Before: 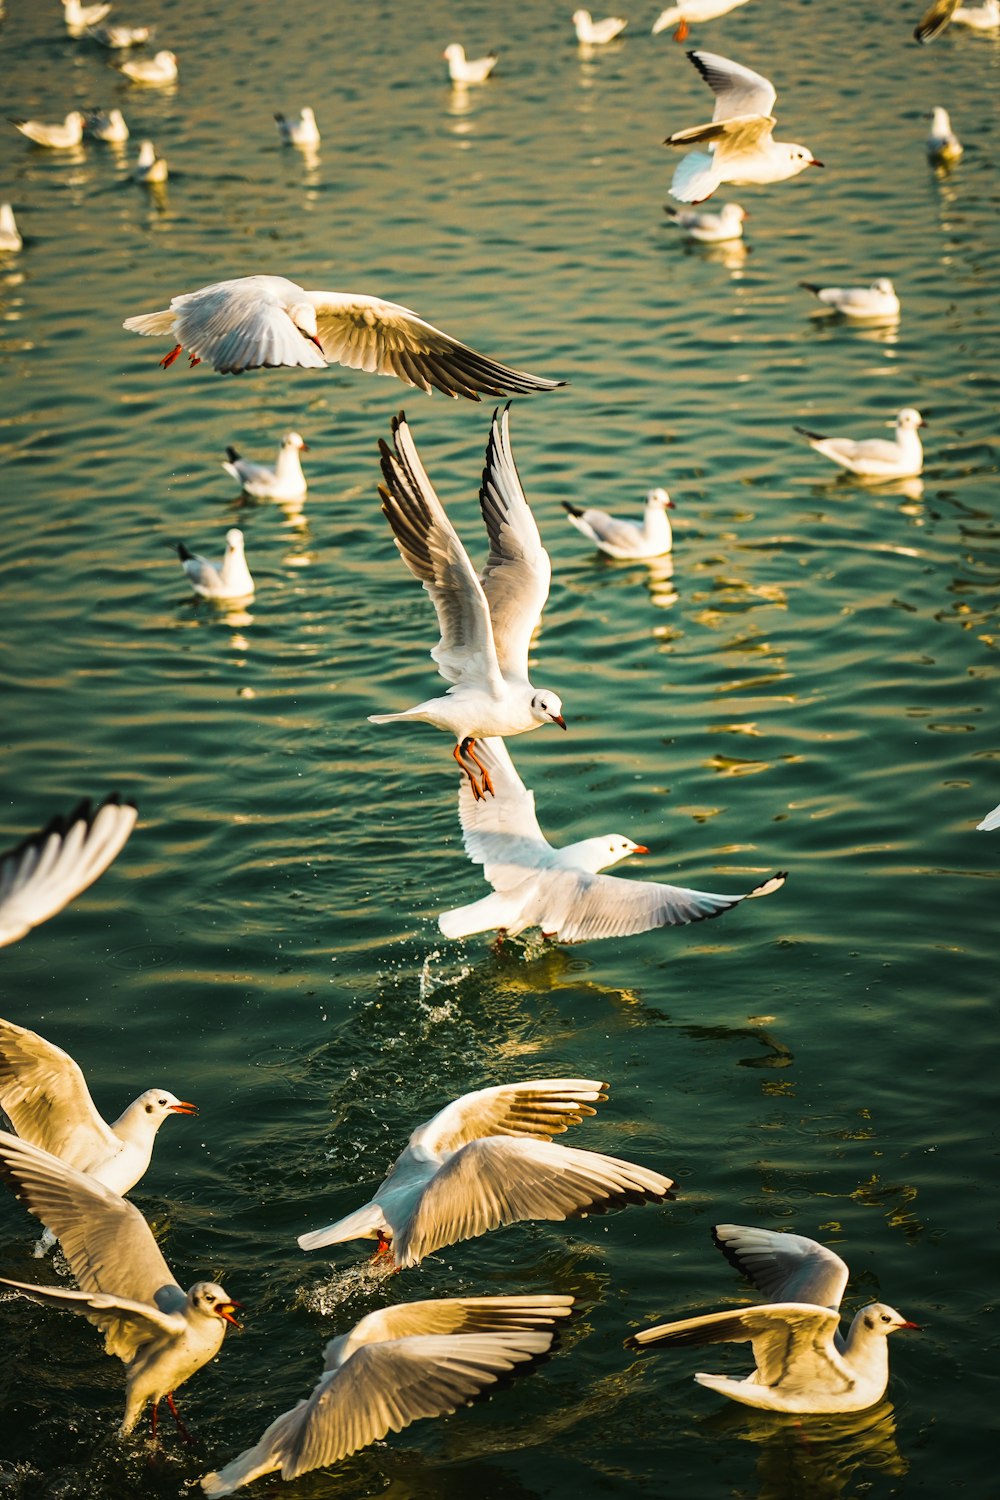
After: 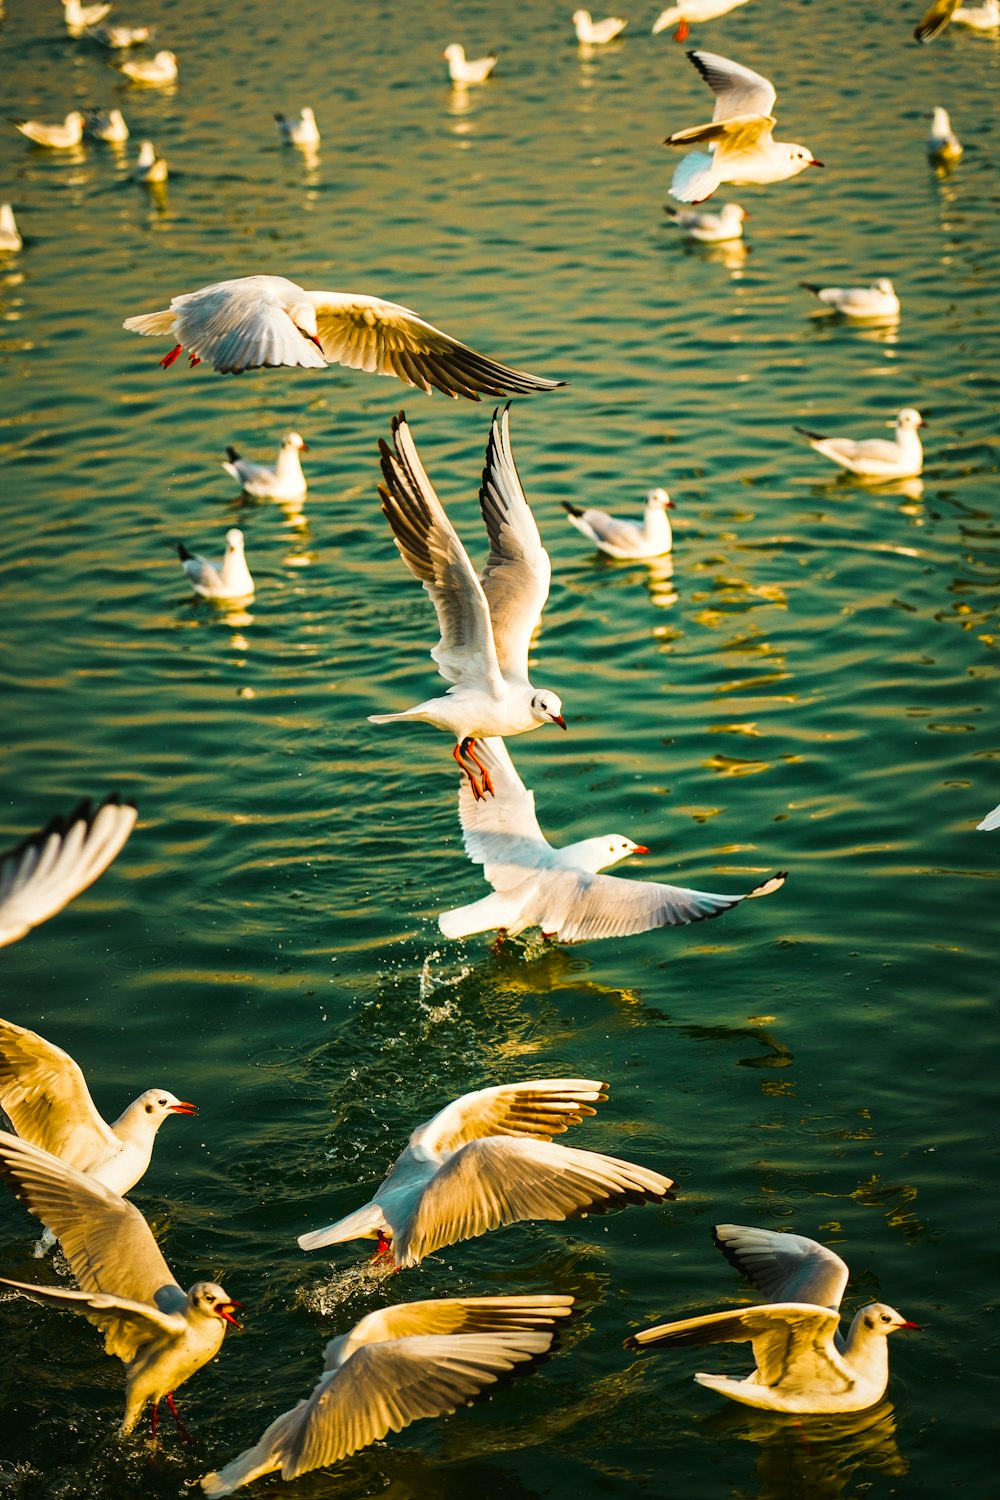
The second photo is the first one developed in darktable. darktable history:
tone equalizer: on, module defaults
contrast brightness saturation: brightness -0.02, saturation 0.35
